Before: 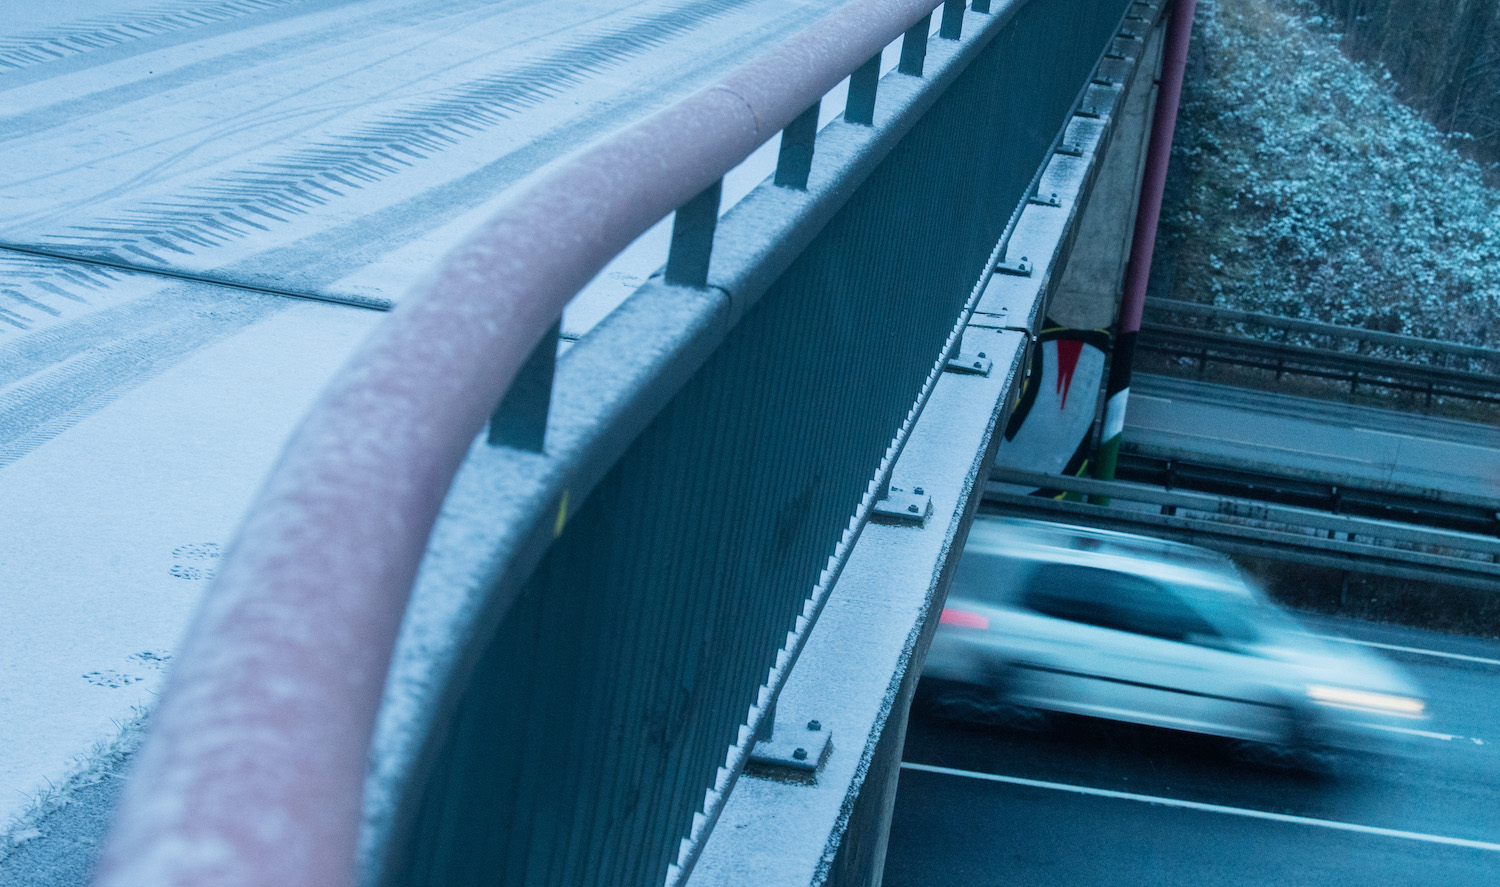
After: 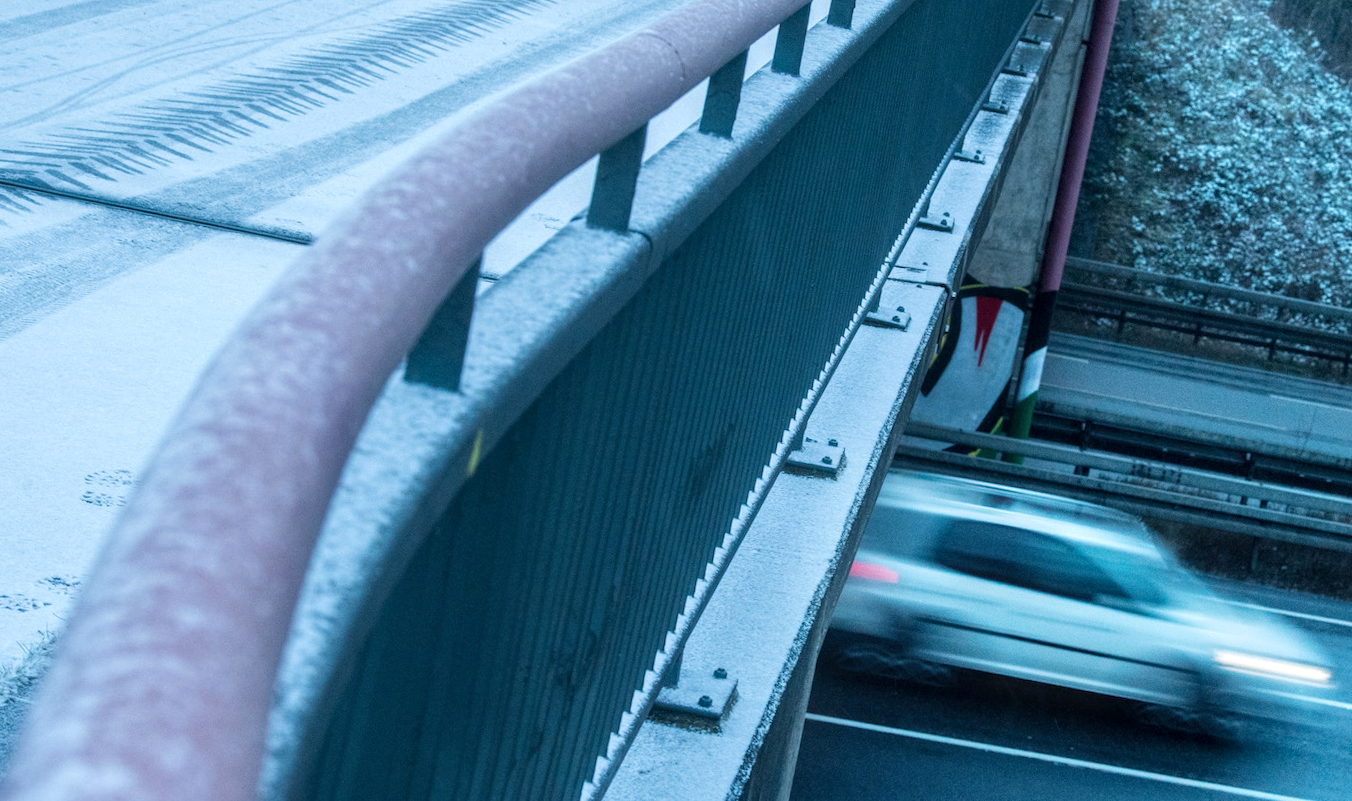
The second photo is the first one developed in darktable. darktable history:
exposure: exposure 0.202 EV, compensate highlight preservation false
crop and rotate: angle -1.98°, left 3.097%, top 3.632%, right 1.501%, bottom 0.763%
local contrast: on, module defaults
